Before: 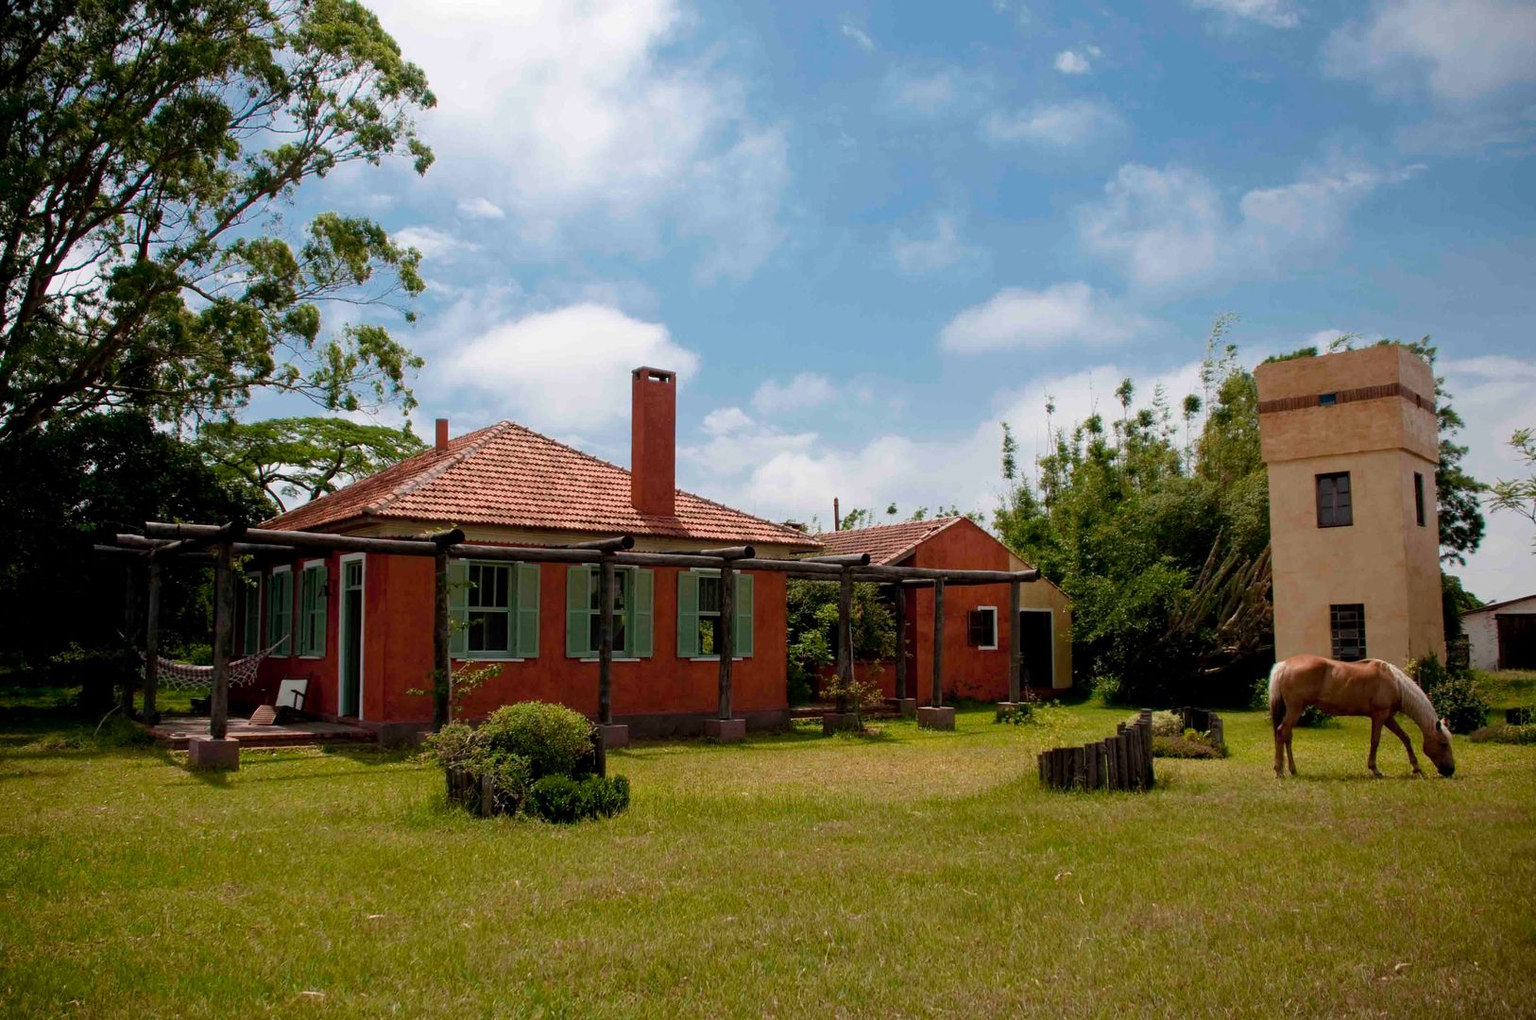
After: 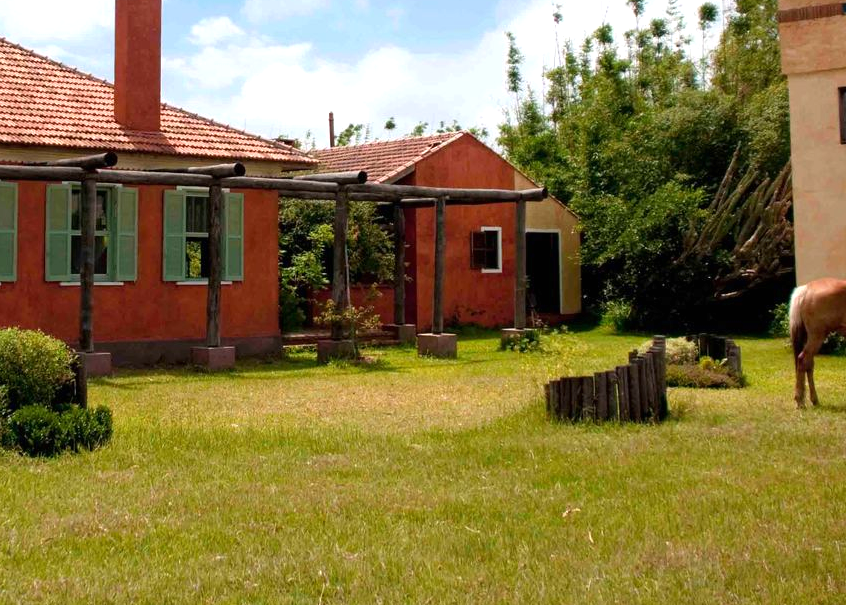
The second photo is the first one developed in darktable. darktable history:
crop: left 34.097%, top 38.448%, right 13.847%, bottom 5.454%
exposure: black level correction 0, exposure 0.696 EV, compensate exposure bias true, compensate highlight preservation false
